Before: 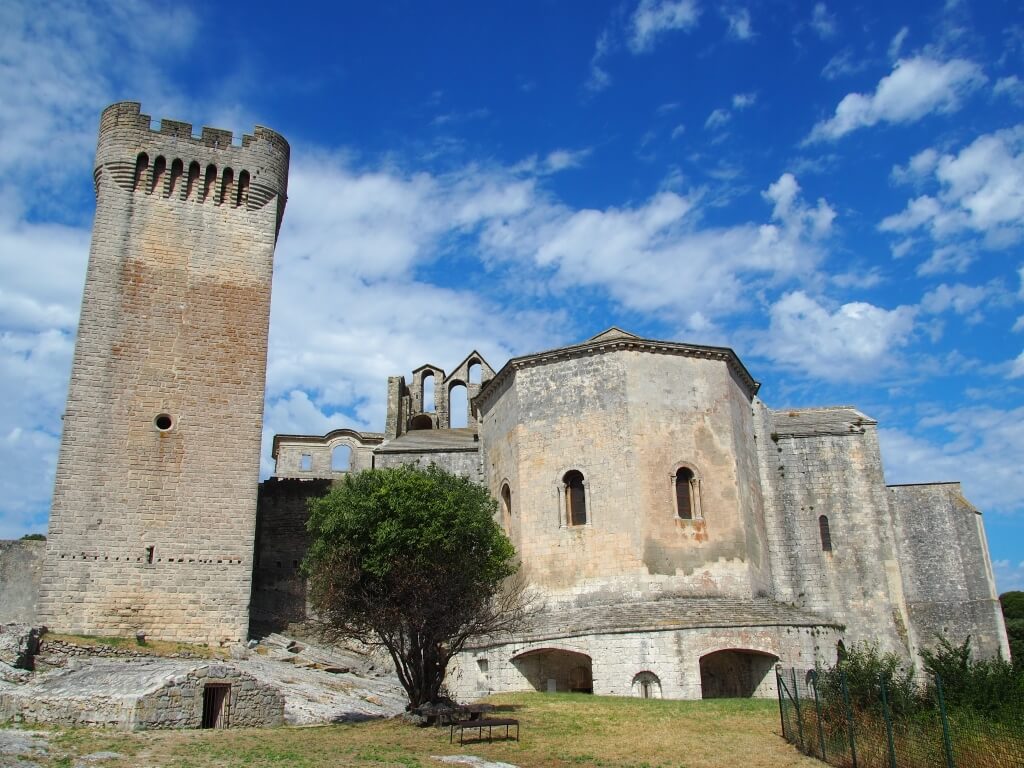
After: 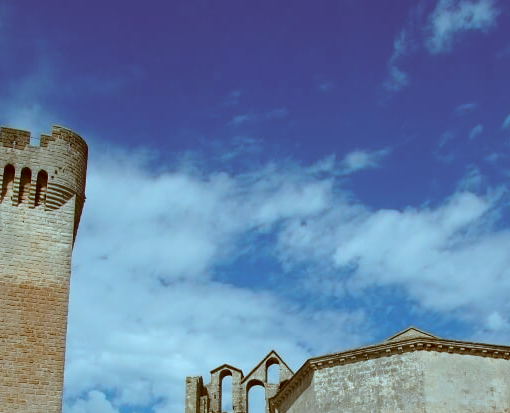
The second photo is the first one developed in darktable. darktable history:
exposure: black level correction 0.001, exposure -0.124 EV, compensate exposure bias true, compensate highlight preservation false
crop: left 19.758%, right 30.359%, bottom 46.138%
shadows and highlights: shadows 10.95, white point adjustment 0.898, highlights -40.42, highlights color adjustment 0.345%
color correction: highlights a* -13.97, highlights b* -16.28, shadows a* 10.59, shadows b* 29.2
